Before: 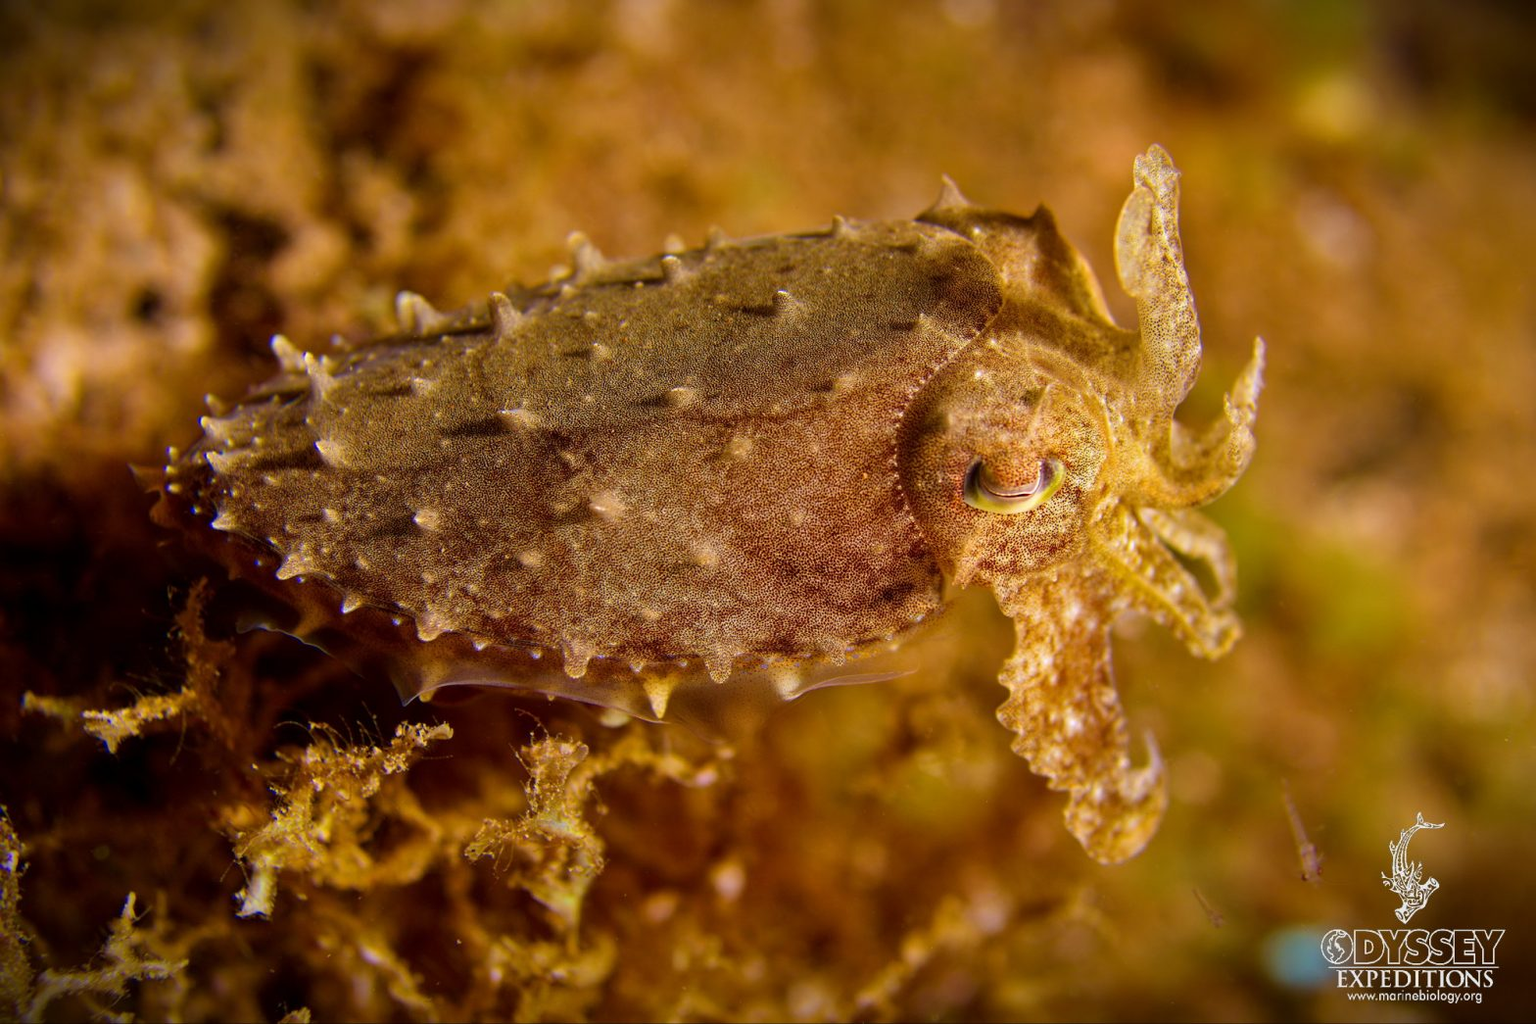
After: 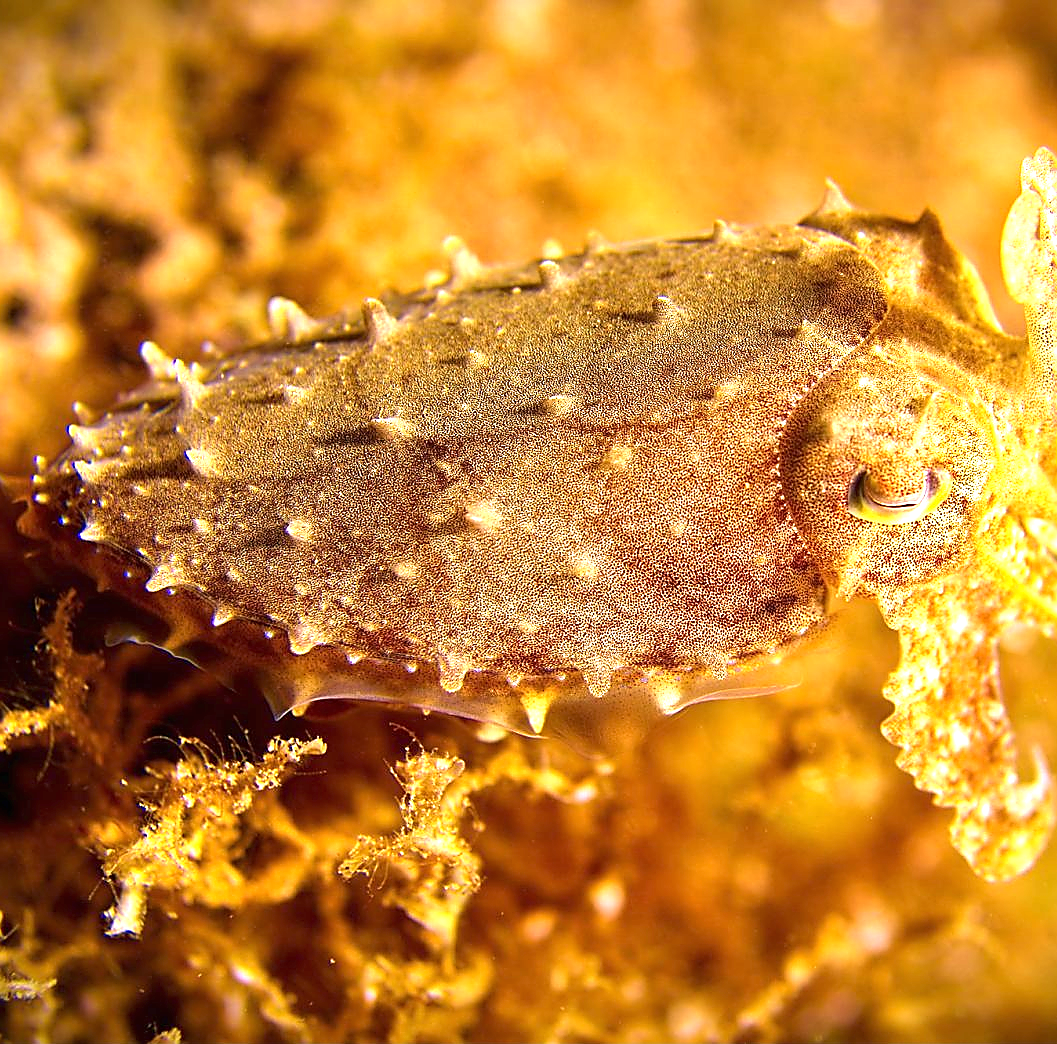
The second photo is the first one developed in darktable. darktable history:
crop and rotate: left 8.701%, right 23.838%
exposure: black level correction 0, exposure 1.519 EV, compensate exposure bias true, compensate highlight preservation false
sharpen: radius 1.38, amount 1.239, threshold 0.697
